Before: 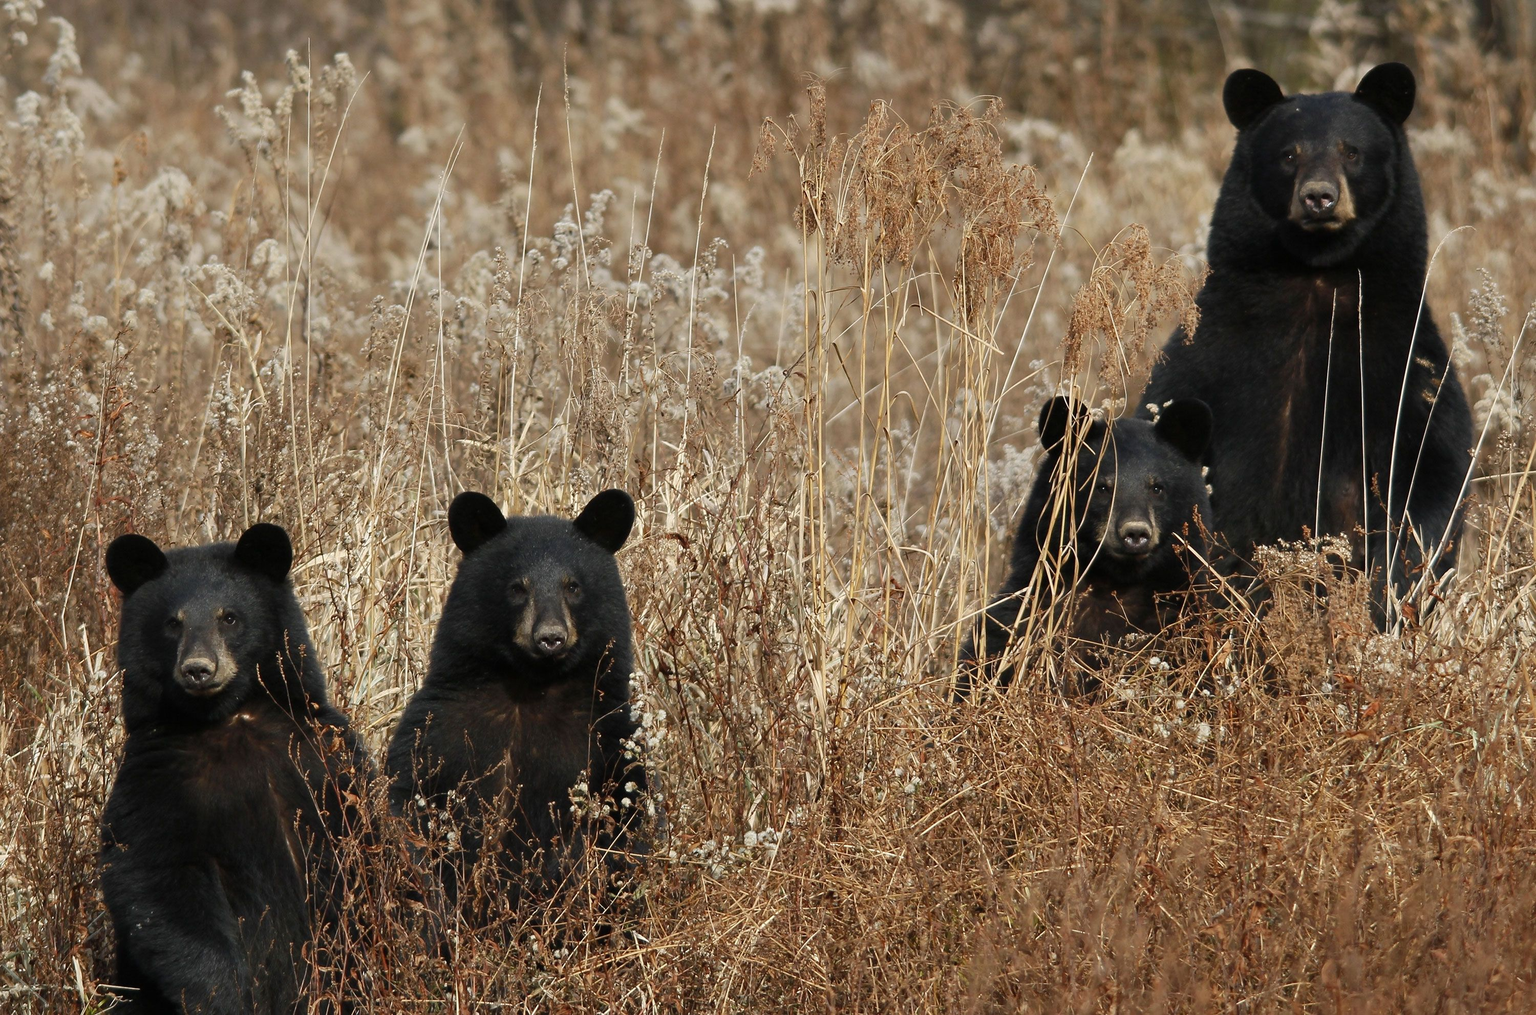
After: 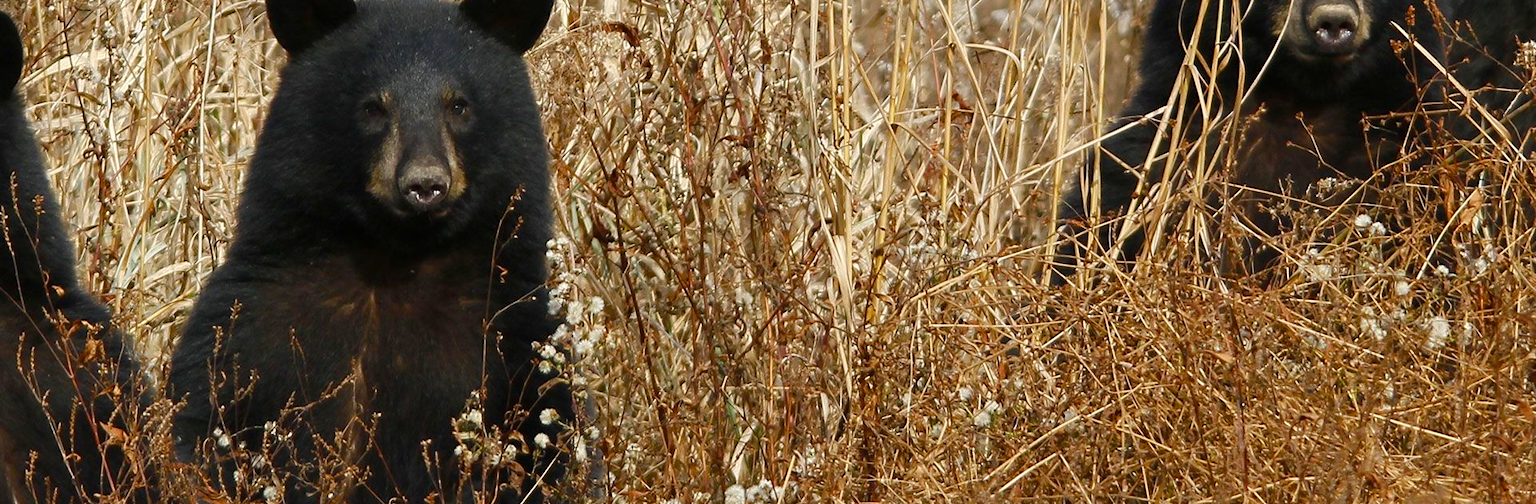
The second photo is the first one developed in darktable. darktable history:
crop: left 18.091%, top 51.13%, right 17.525%, bottom 16.85%
color balance rgb: linear chroma grading › global chroma 8.12%, perceptual saturation grading › global saturation 9.07%, perceptual saturation grading › highlights -13.84%, perceptual saturation grading › mid-tones 14.88%, perceptual saturation grading › shadows 22.8%, perceptual brilliance grading › highlights 2.61%, global vibrance 12.07%
